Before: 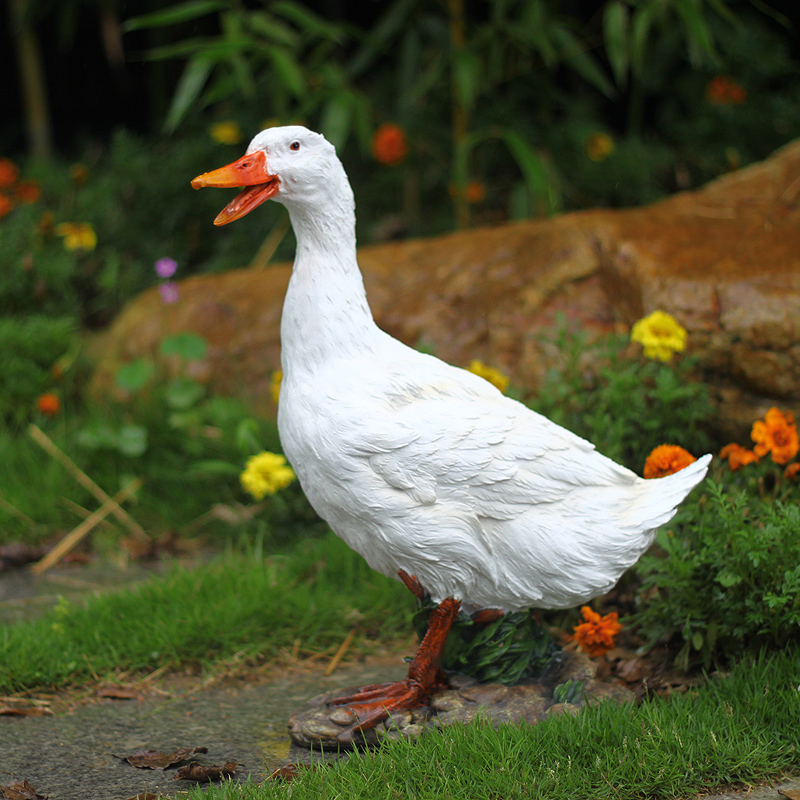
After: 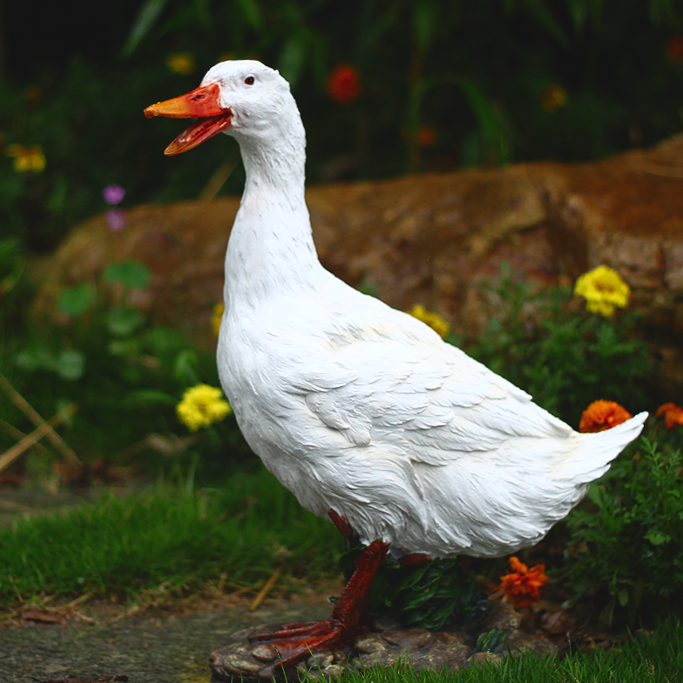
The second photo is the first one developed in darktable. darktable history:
crop and rotate: angle -3.27°, left 5.211%, top 5.211%, right 4.607%, bottom 4.607%
contrast brightness saturation: contrast 0.19, brightness -0.24, saturation 0.11
exposure: black level correction -0.03, compensate highlight preservation false
